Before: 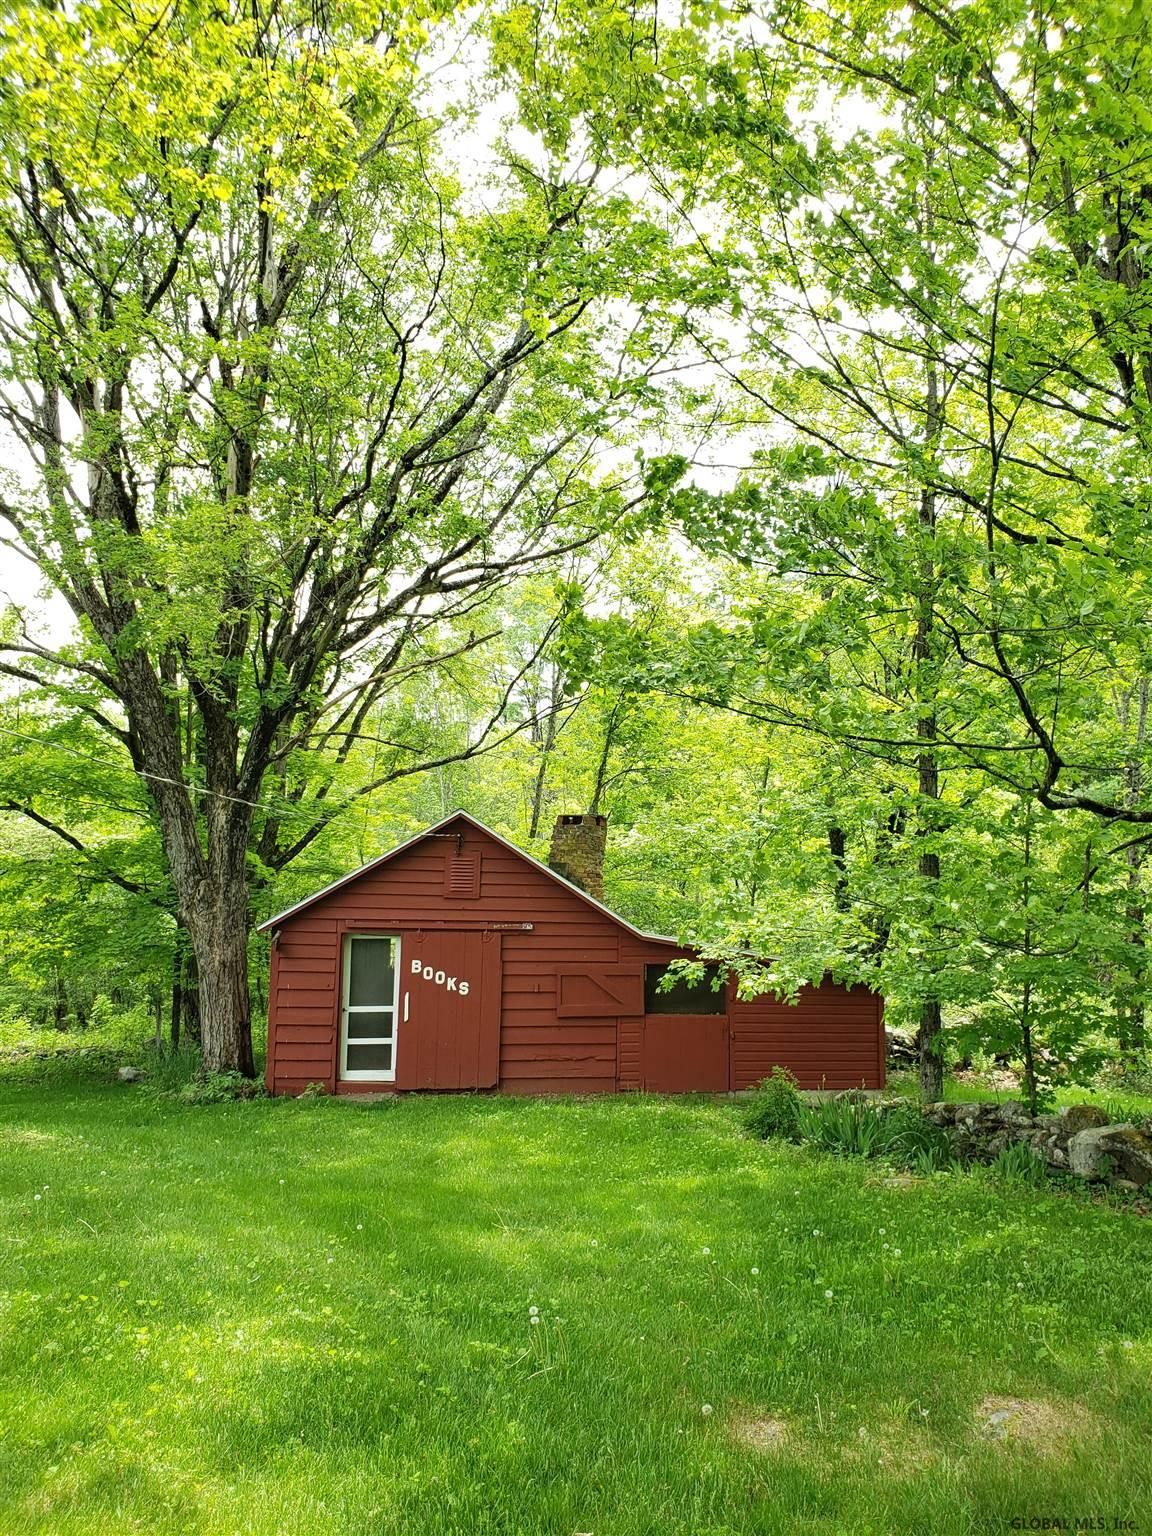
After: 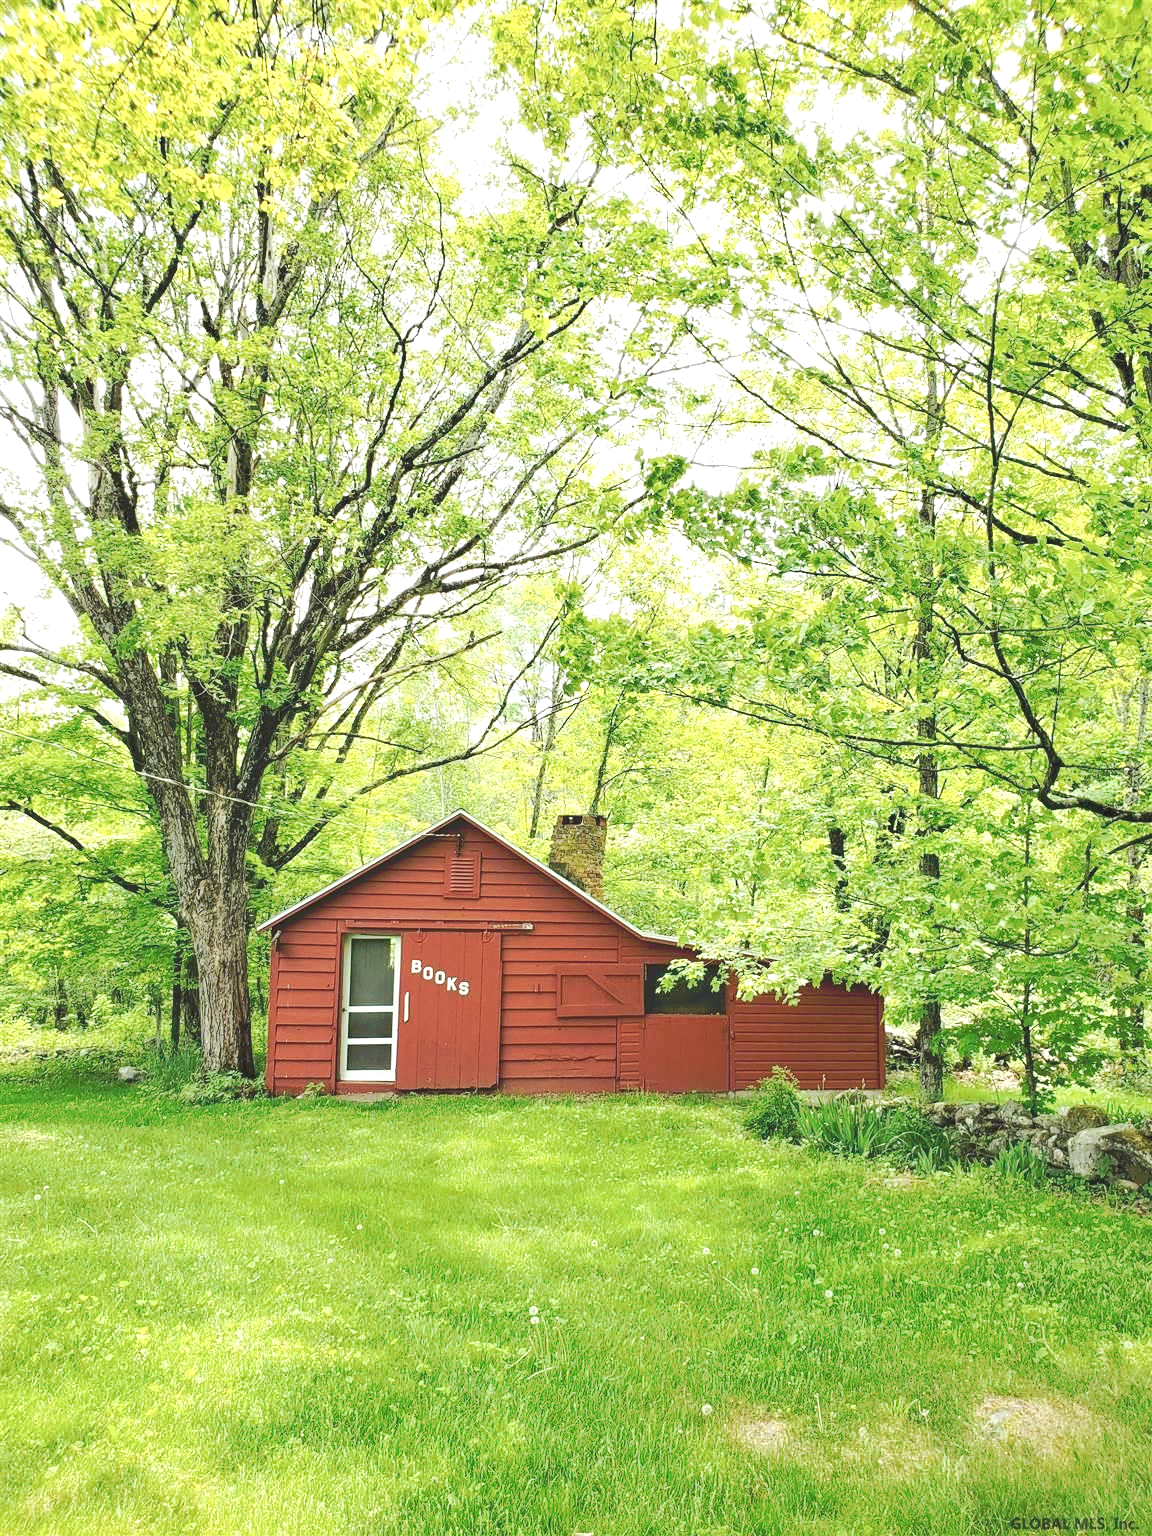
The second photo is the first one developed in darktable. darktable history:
exposure: black level correction 0, exposure 0.6 EV, compensate highlight preservation false
tone curve: curves: ch0 [(0, 0) (0.003, 0.055) (0.011, 0.111) (0.025, 0.126) (0.044, 0.169) (0.069, 0.215) (0.1, 0.199) (0.136, 0.207) (0.177, 0.259) (0.224, 0.327) (0.277, 0.361) (0.335, 0.431) (0.399, 0.501) (0.468, 0.589) (0.543, 0.683) (0.623, 0.73) (0.709, 0.796) (0.801, 0.863) (0.898, 0.921) (1, 1)], preserve colors none
